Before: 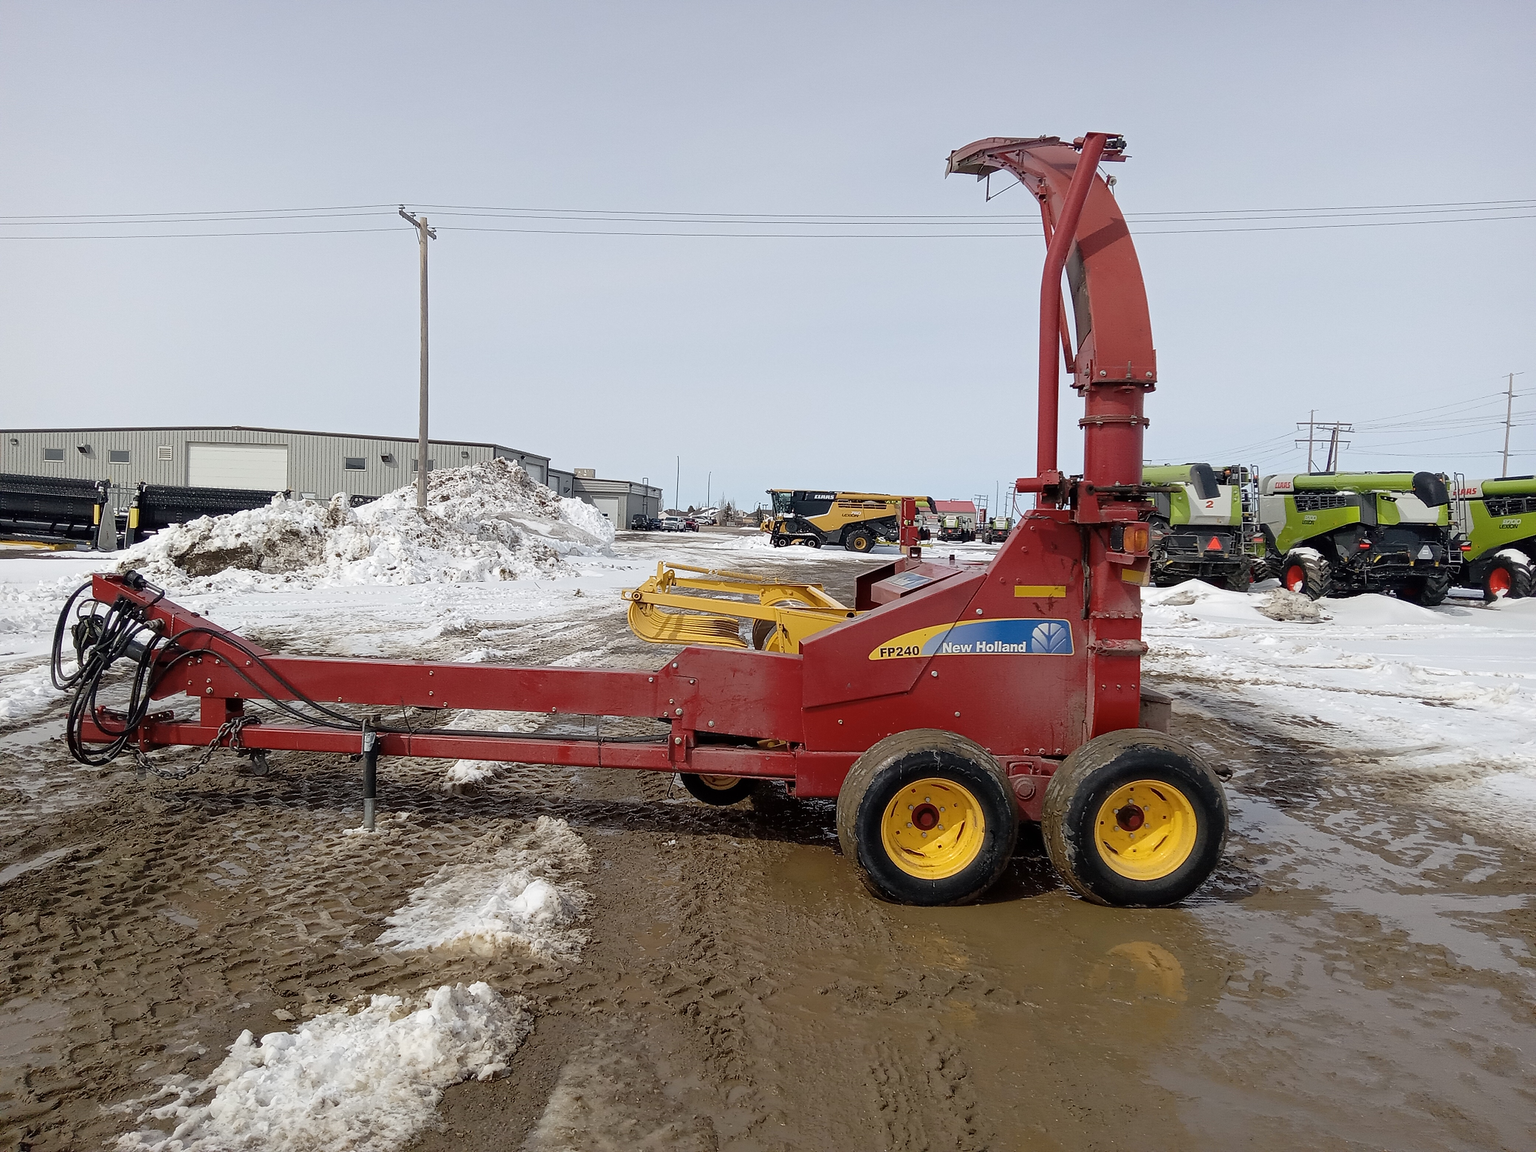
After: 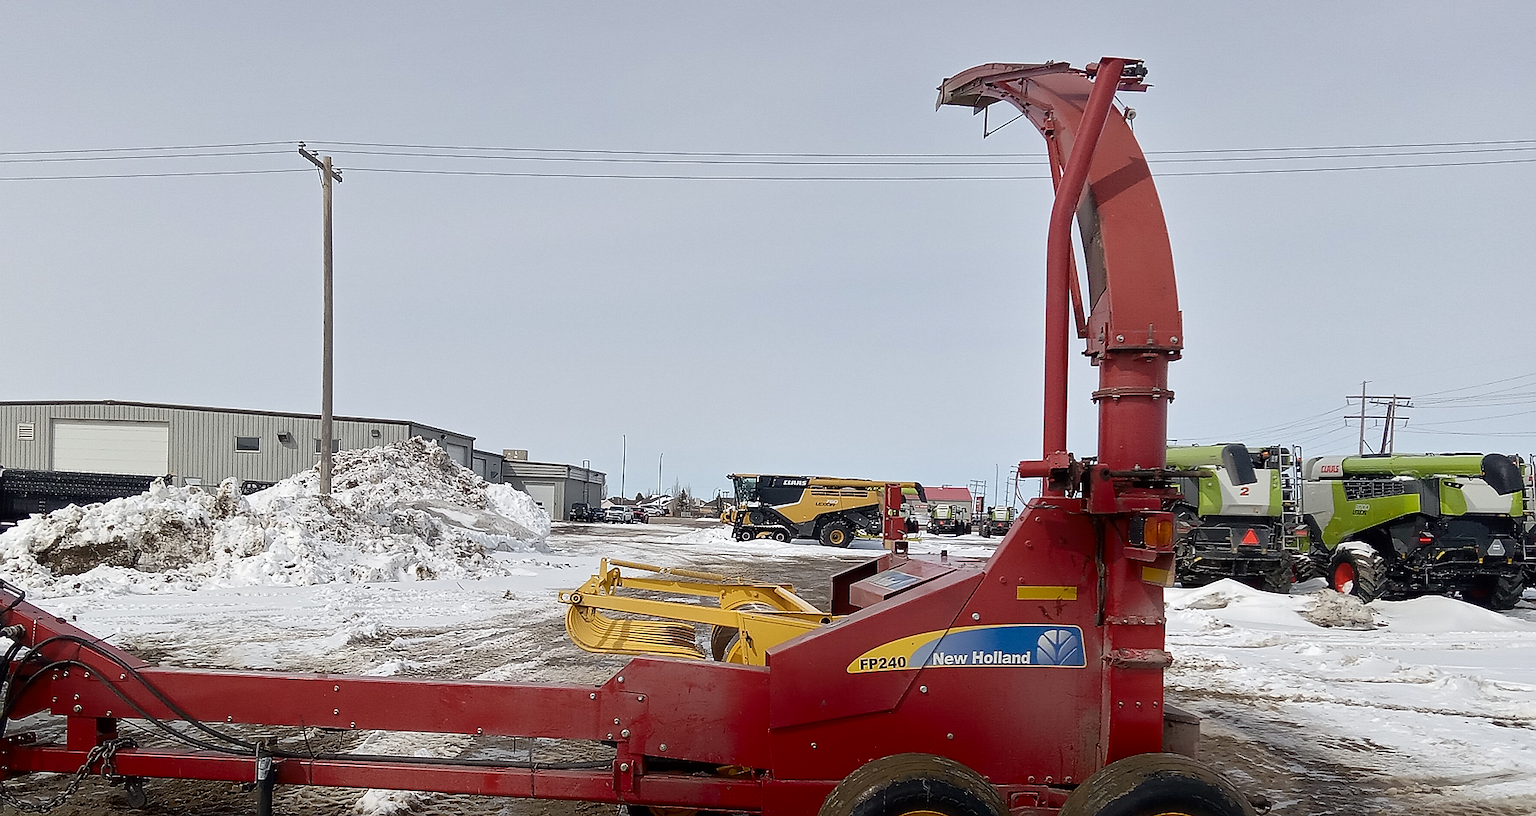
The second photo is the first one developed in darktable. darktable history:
sharpen: on, module defaults
crop and rotate: left 9.347%, top 7.27%, right 4.942%, bottom 31.933%
shadows and highlights: shadows -86.65, highlights -37.09, soften with gaussian
